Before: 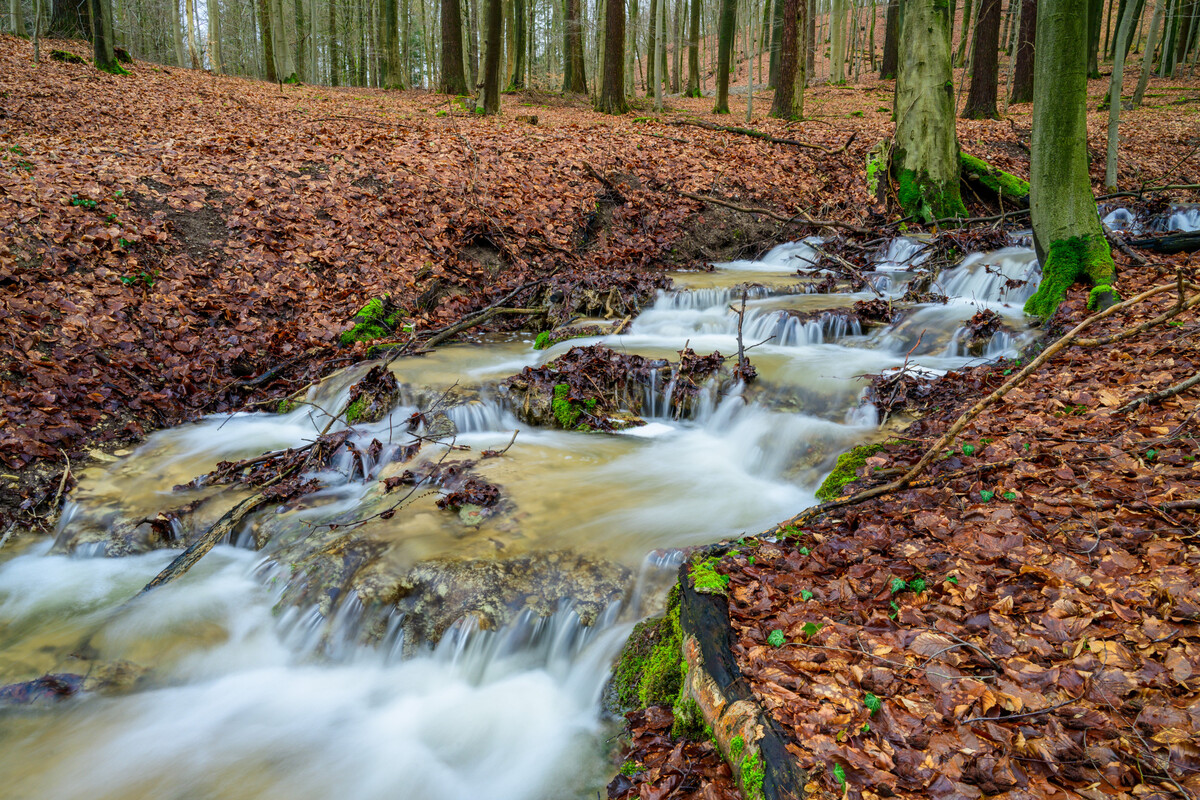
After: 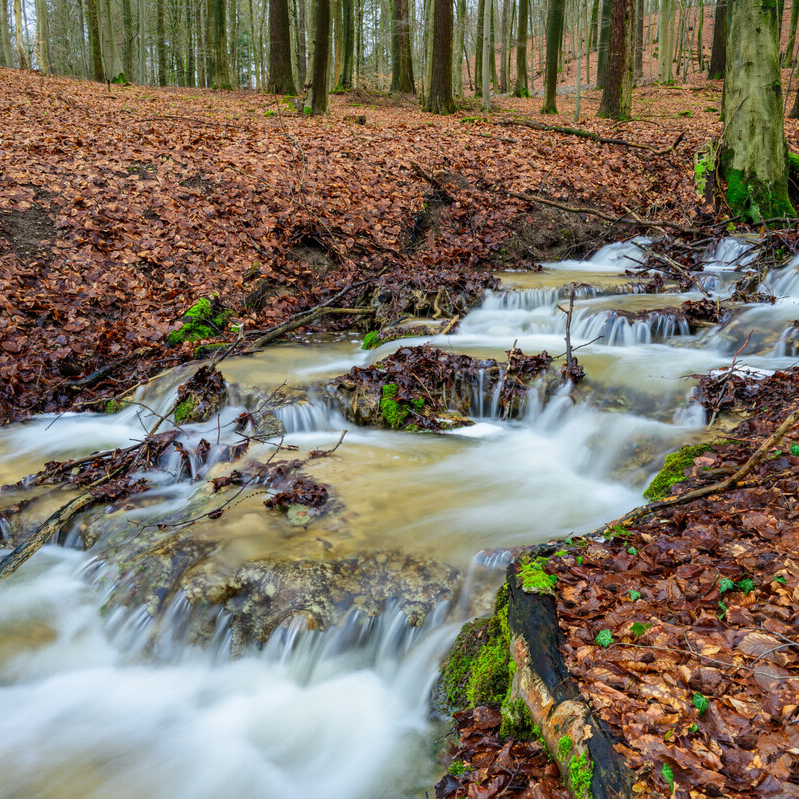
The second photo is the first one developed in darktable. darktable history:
crop and rotate: left 14.385%, right 18.948%
